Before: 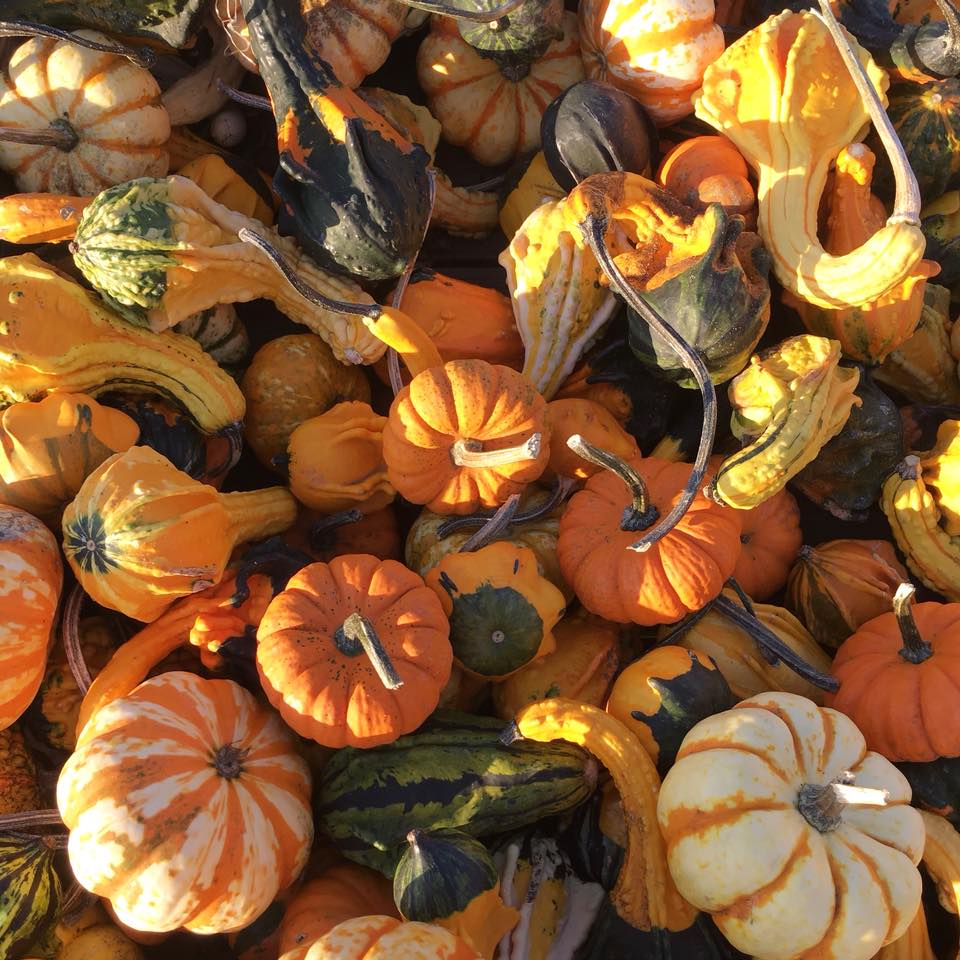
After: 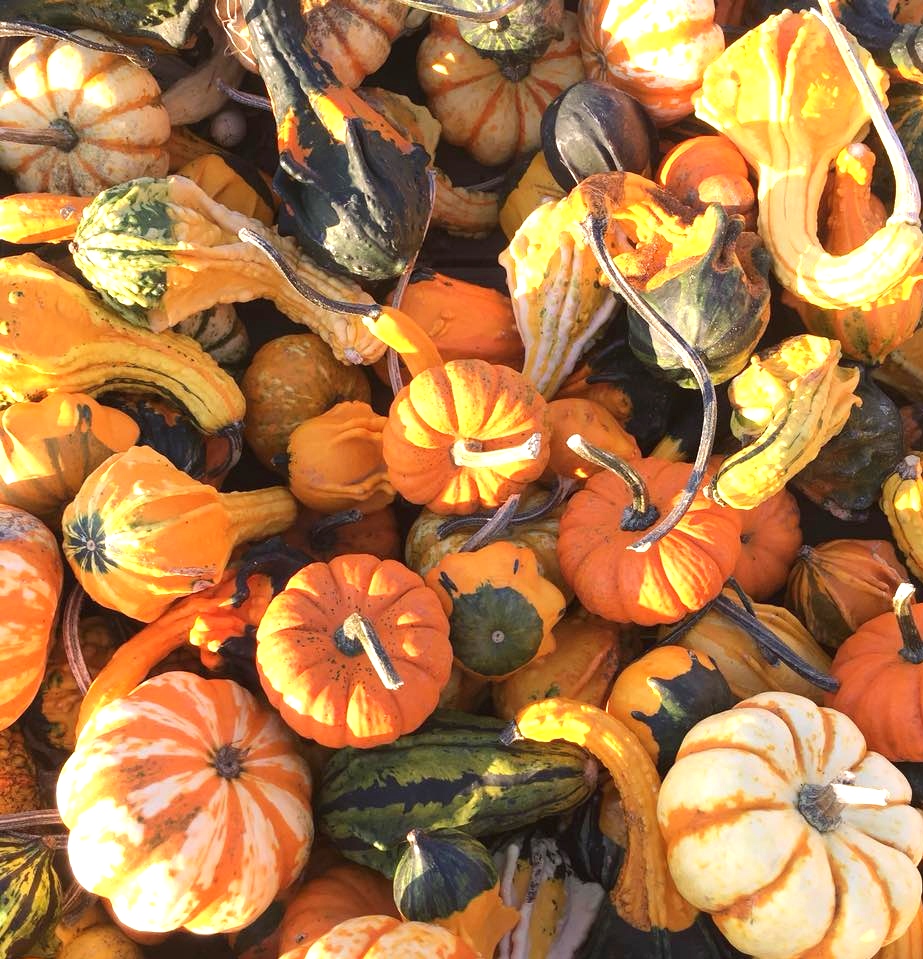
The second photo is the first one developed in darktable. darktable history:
crop: right 3.85%, bottom 0.041%
exposure: black level correction 0, exposure 1.031 EV, compensate exposure bias true, compensate highlight preservation false
